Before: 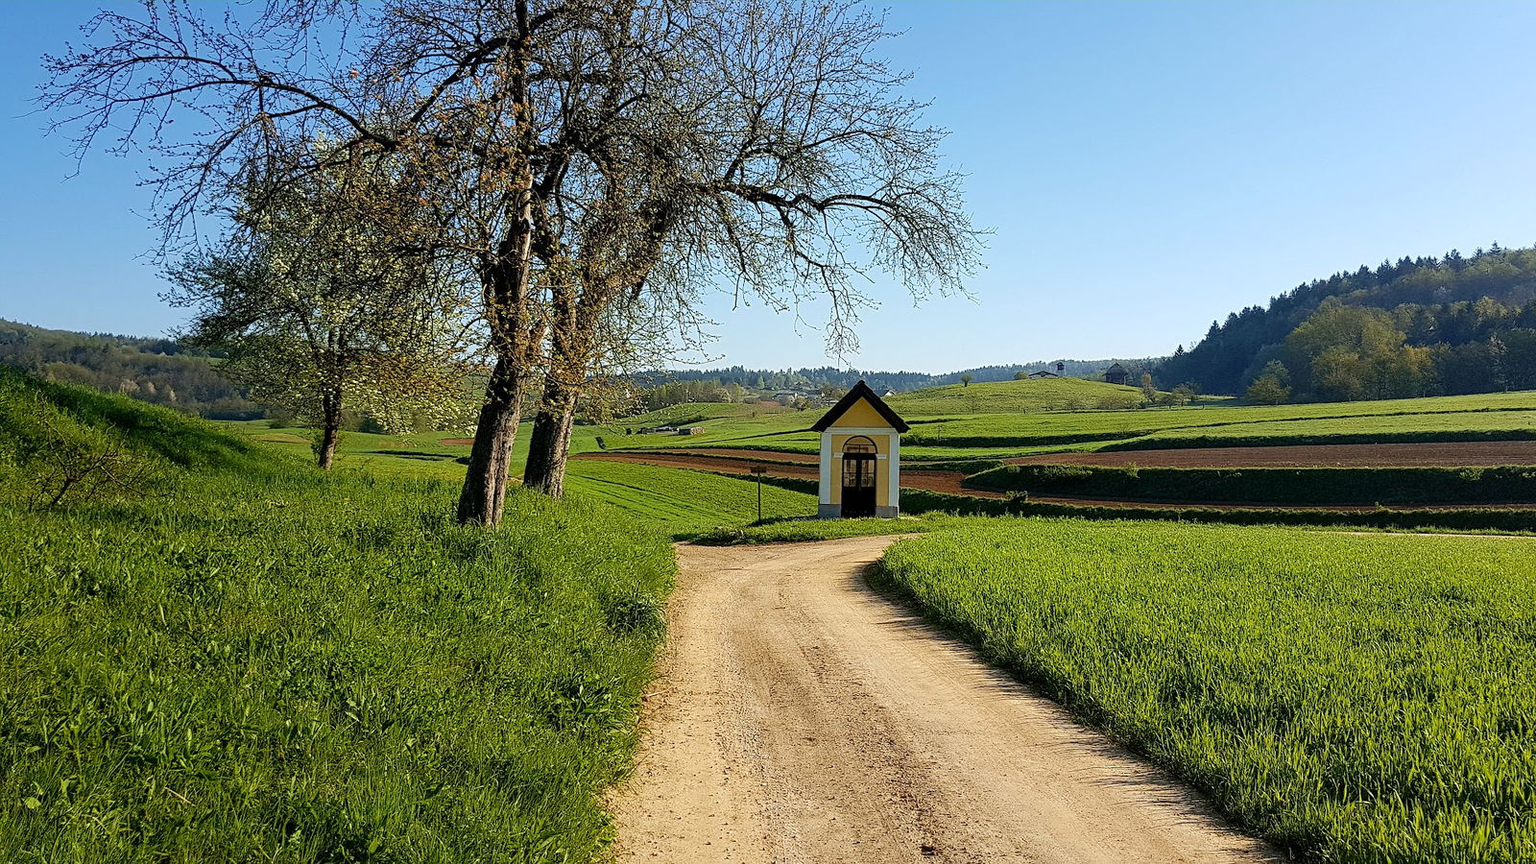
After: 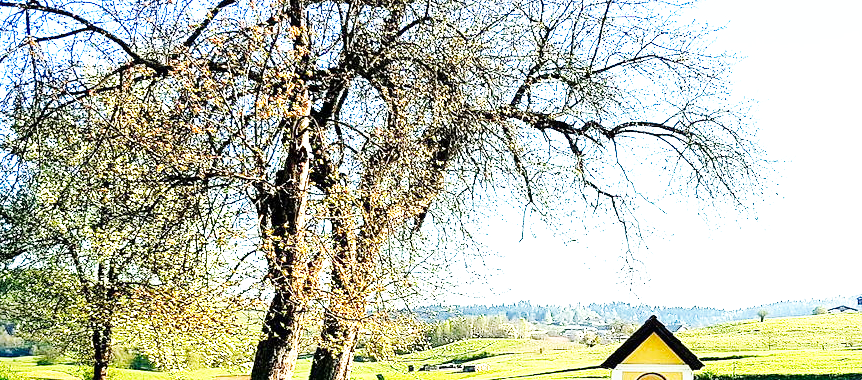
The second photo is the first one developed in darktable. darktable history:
local contrast: mode bilateral grid, contrast 20, coarseness 50, detail 120%, midtone range 0.2
crop: left 15.306%, top 9.065%, right 30.789%, bottom 48.638%
base curve: curves: ch0 [(0, 0) (0.007, 0.004) (0.027, 0.03) (0.046, 0.07) (0.207, 0.54) (0.442, 0.872) (0.673, 0.972) (1, 1)], preserve colors none
exposure: black level correction 0, exposure 1.45 EV, compensate exposure bias true, compensate highlight preservation false
